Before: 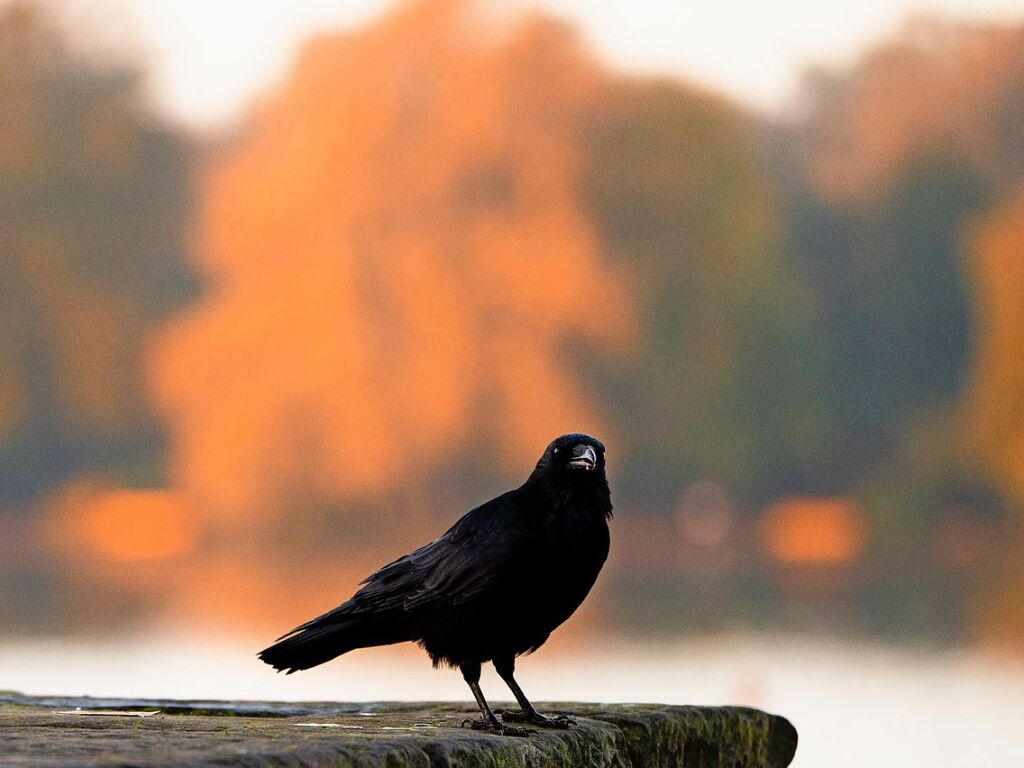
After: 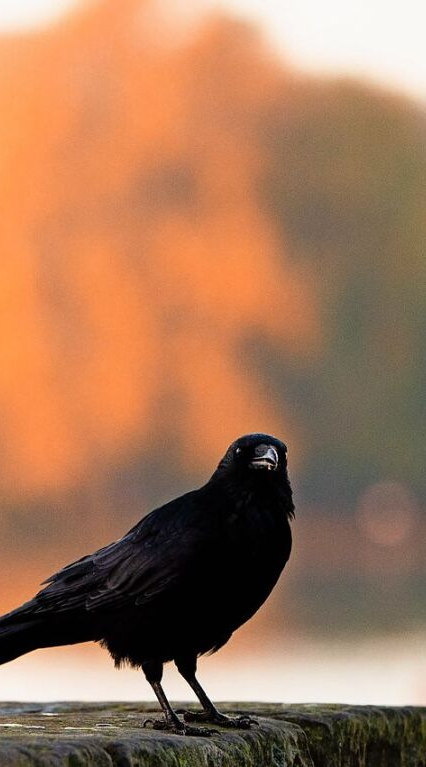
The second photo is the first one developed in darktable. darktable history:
crop: left 31.058%, right 27.301%
